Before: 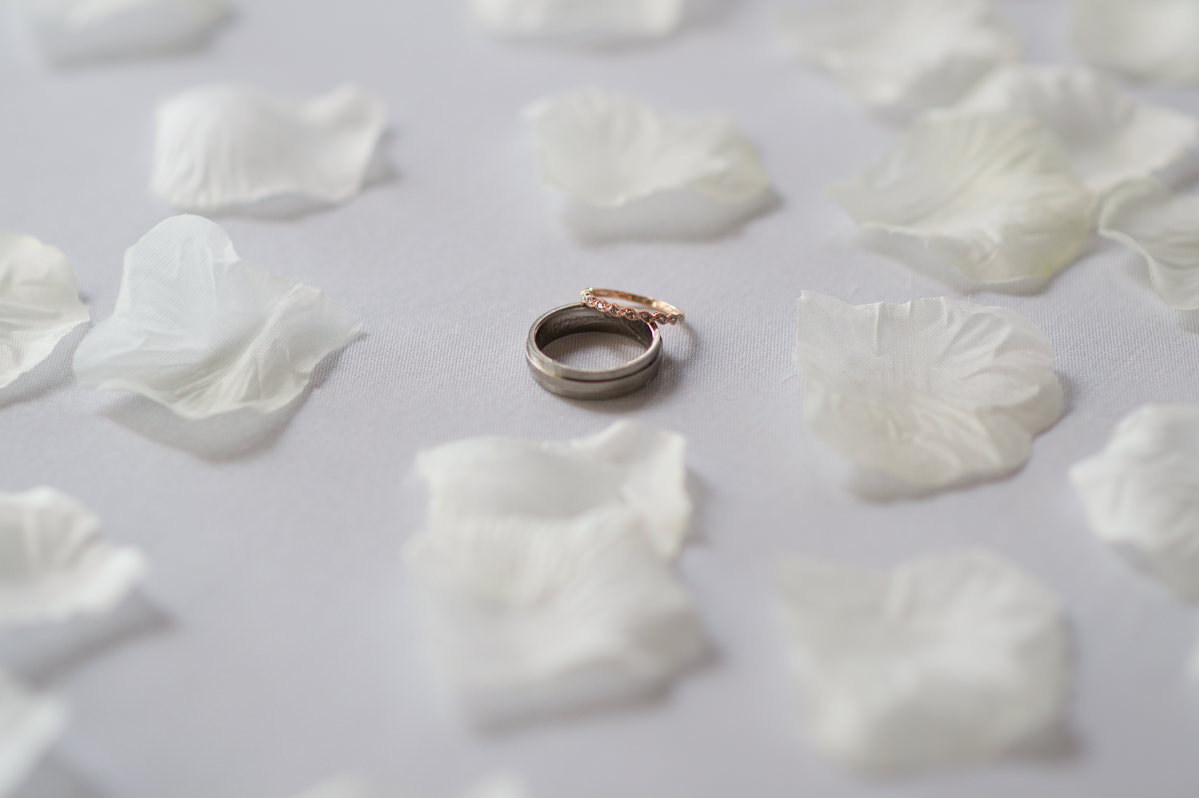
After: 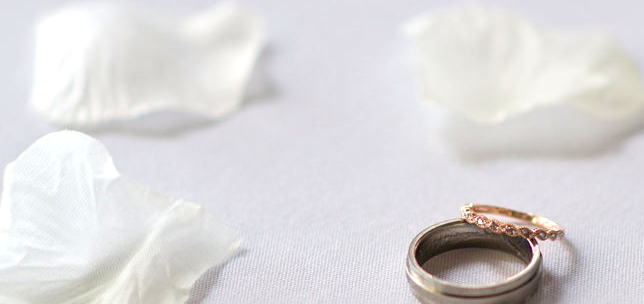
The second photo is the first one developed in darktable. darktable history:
shadows and highlights: radius 47.06, white point adjustment 6.76, compress 79.64%, soften with gaussian
exposure: exposure 0.202 EV, compensate highlight preservation false
velvia: on, module defaults
crop: left 10.067%, top 10.566%, right 36.211%, bottom 51.276%
